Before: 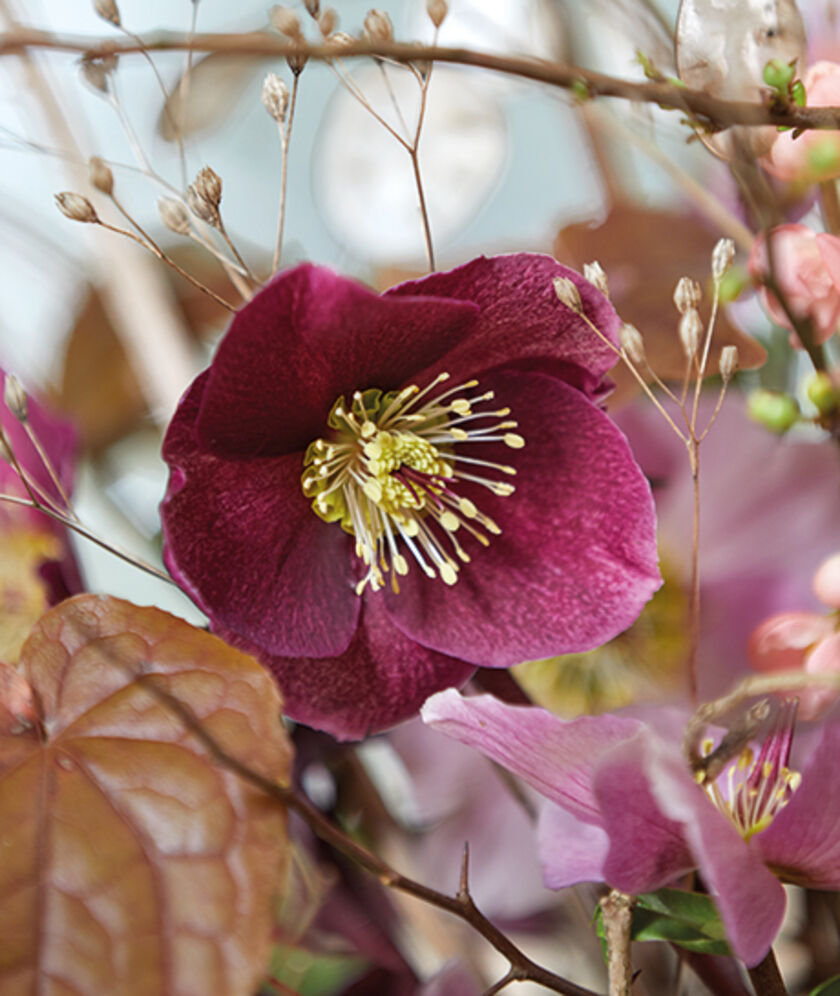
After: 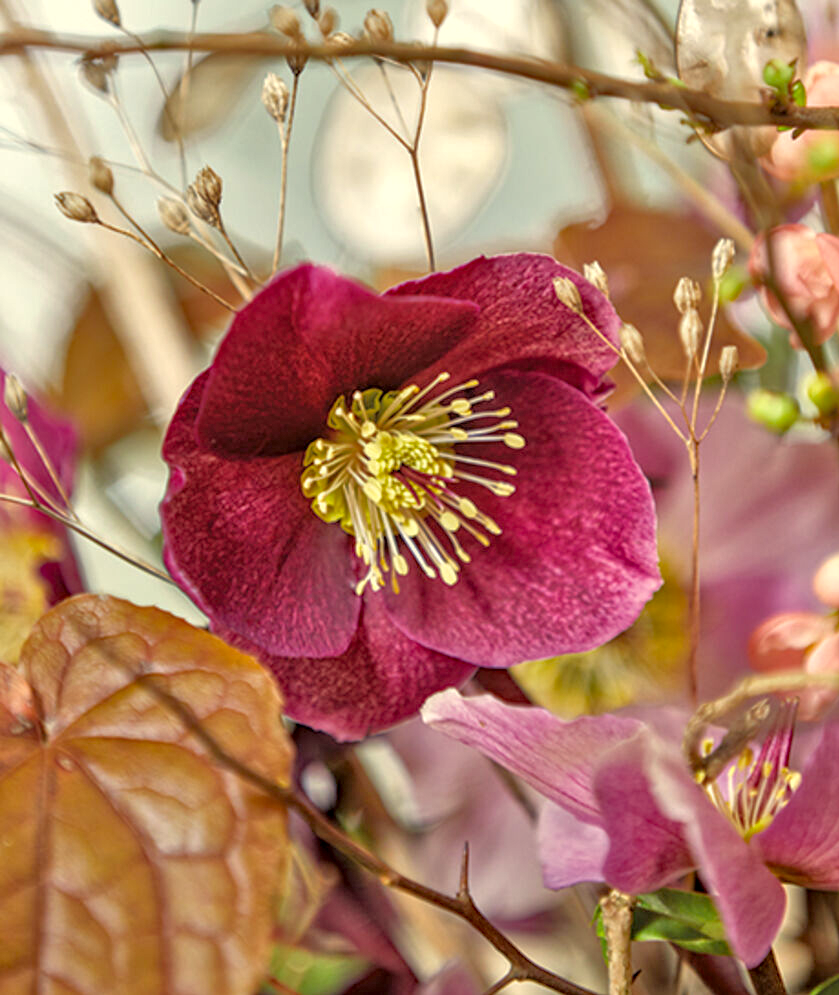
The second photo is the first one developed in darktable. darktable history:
color correction: highlights a* 1.38, highlights b* 17.84
local contrast: on, module defaults
haze removal: compatibility mode true, adaptive false
tone equalizer: -7 EV 0.146 EV, -6 EV 0.633 EV, -5 EV 1.14 EV, -4 EV 1.34 EV, -3 EV 1.17 EV, -2 EV 0.6 EV, -1 EV 0.153 EV
